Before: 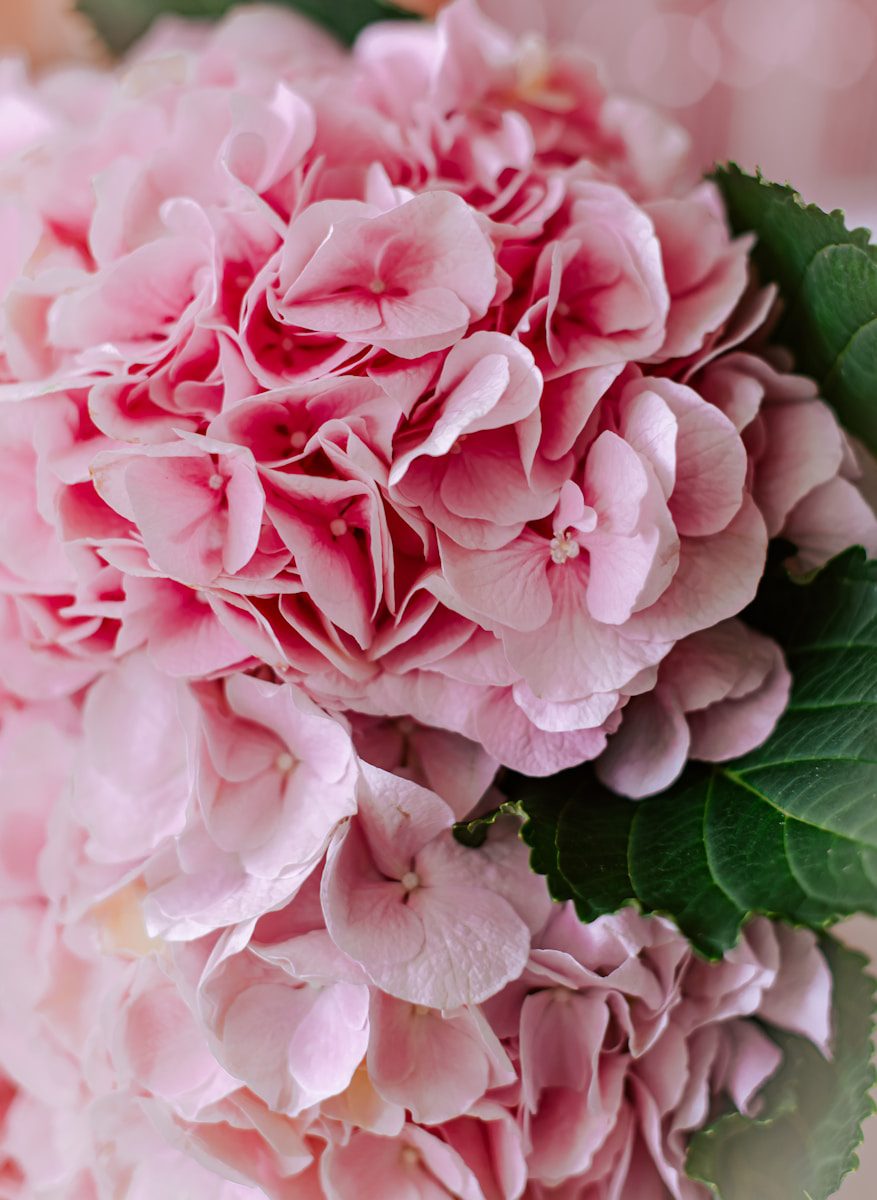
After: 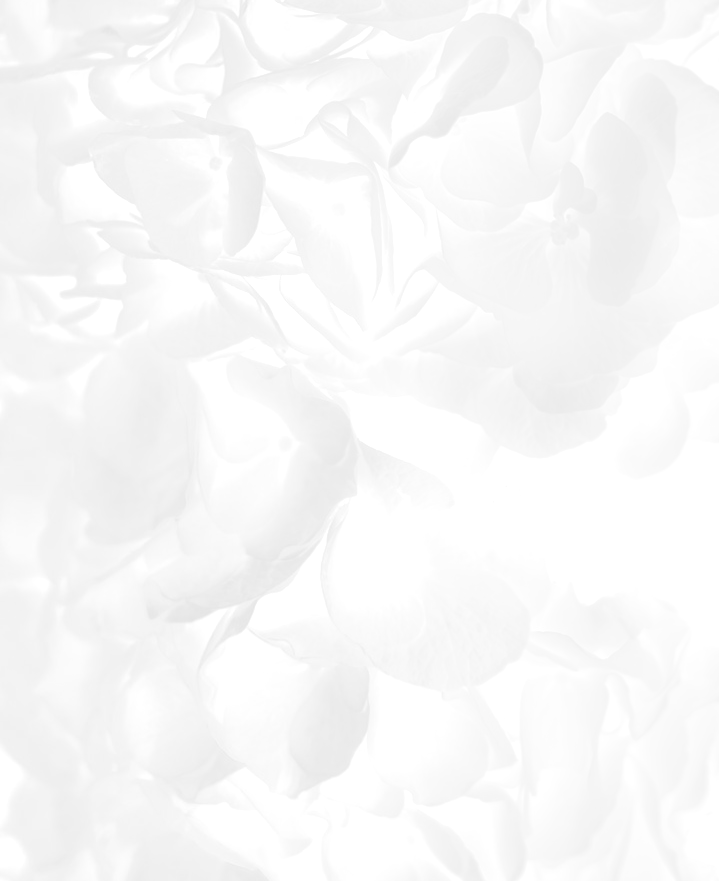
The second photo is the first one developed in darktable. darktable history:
exposure: black level correction 0.001, exposure 0.675 EV, compensate highlight preservation false
bloom: size 70%, threshold 25%, strength 70%
crop: top 26.531%, right 17.959%
monochrome: a -6.99, b 35.61, size 1.4
color correction: highlights a* 15.03, highlights b* -25.07
